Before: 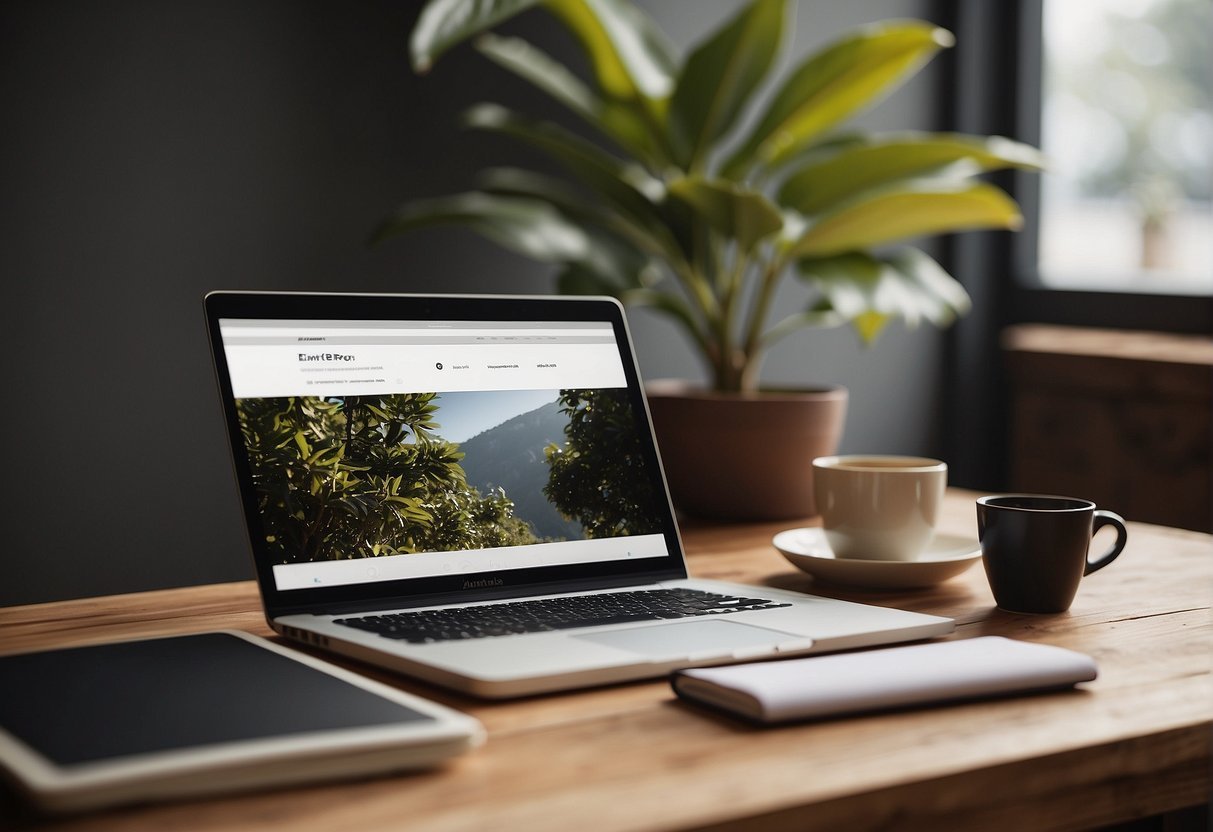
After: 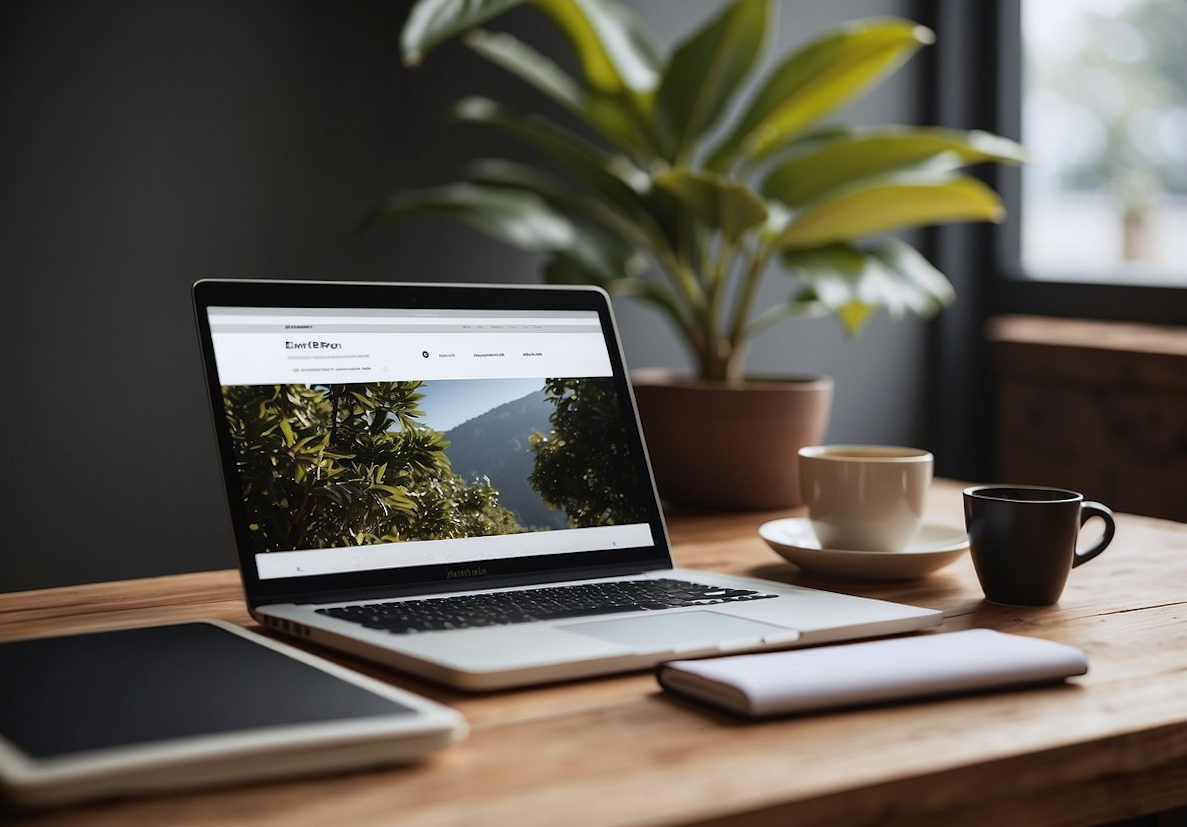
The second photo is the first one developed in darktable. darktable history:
rotate and perspective: rotation 0.226°, lens shift (vertical) -0.042, crop left 0.023, crop right 0.982, crop top 0.006, crop bottom 0.994
white balance: red 0.98, blue 1.034
